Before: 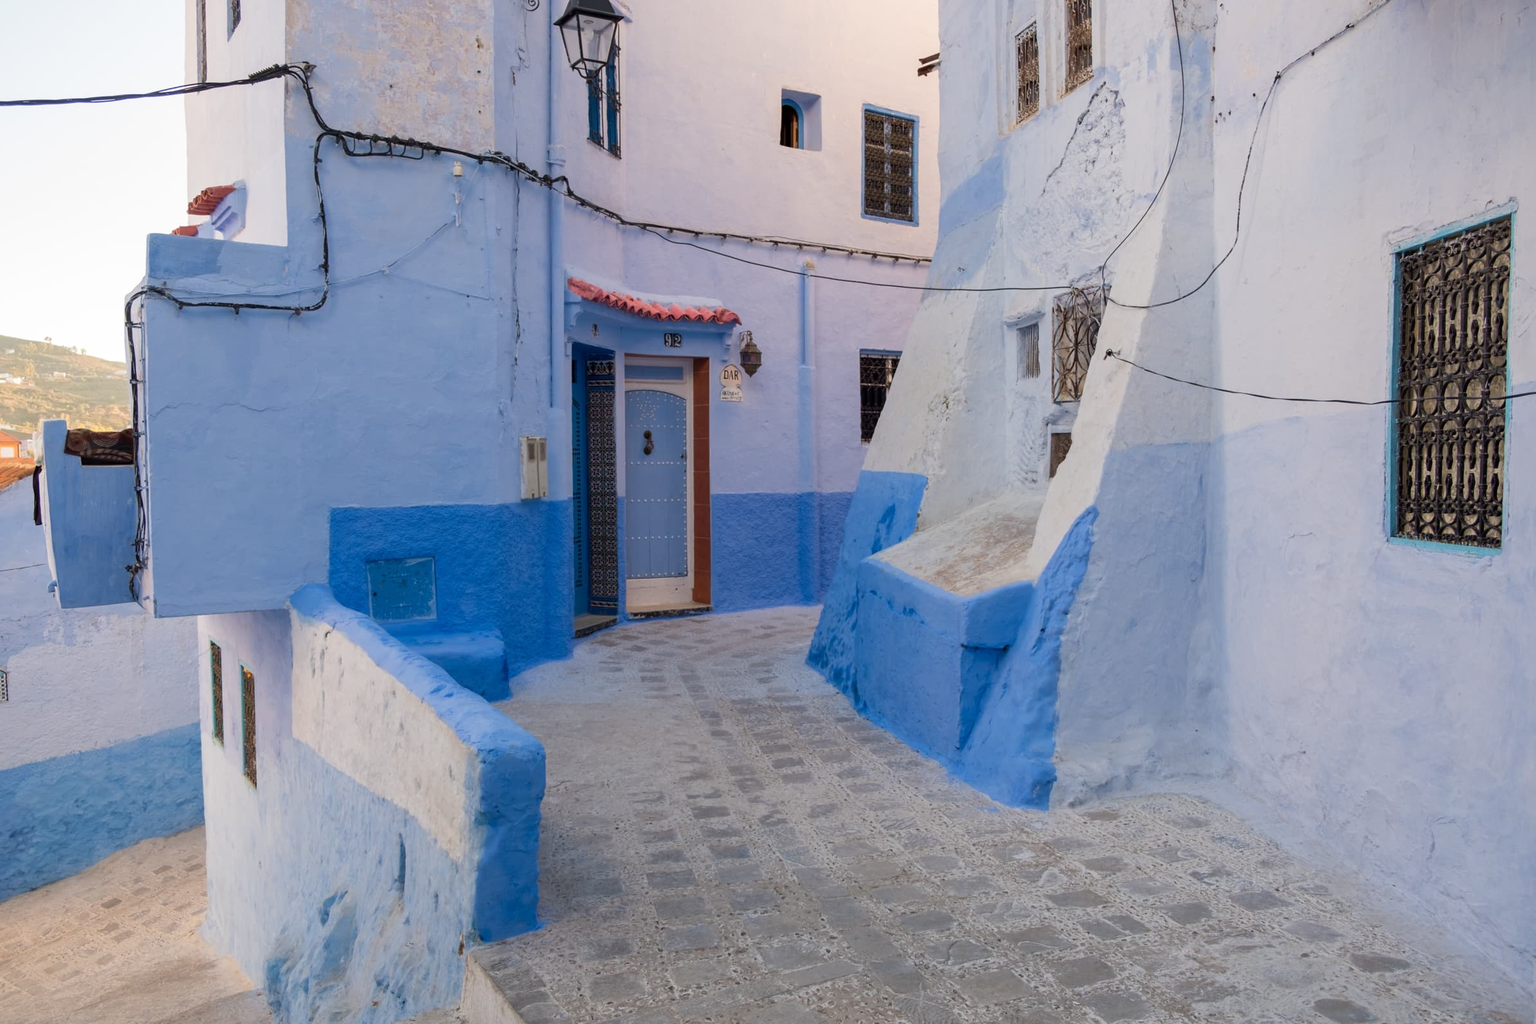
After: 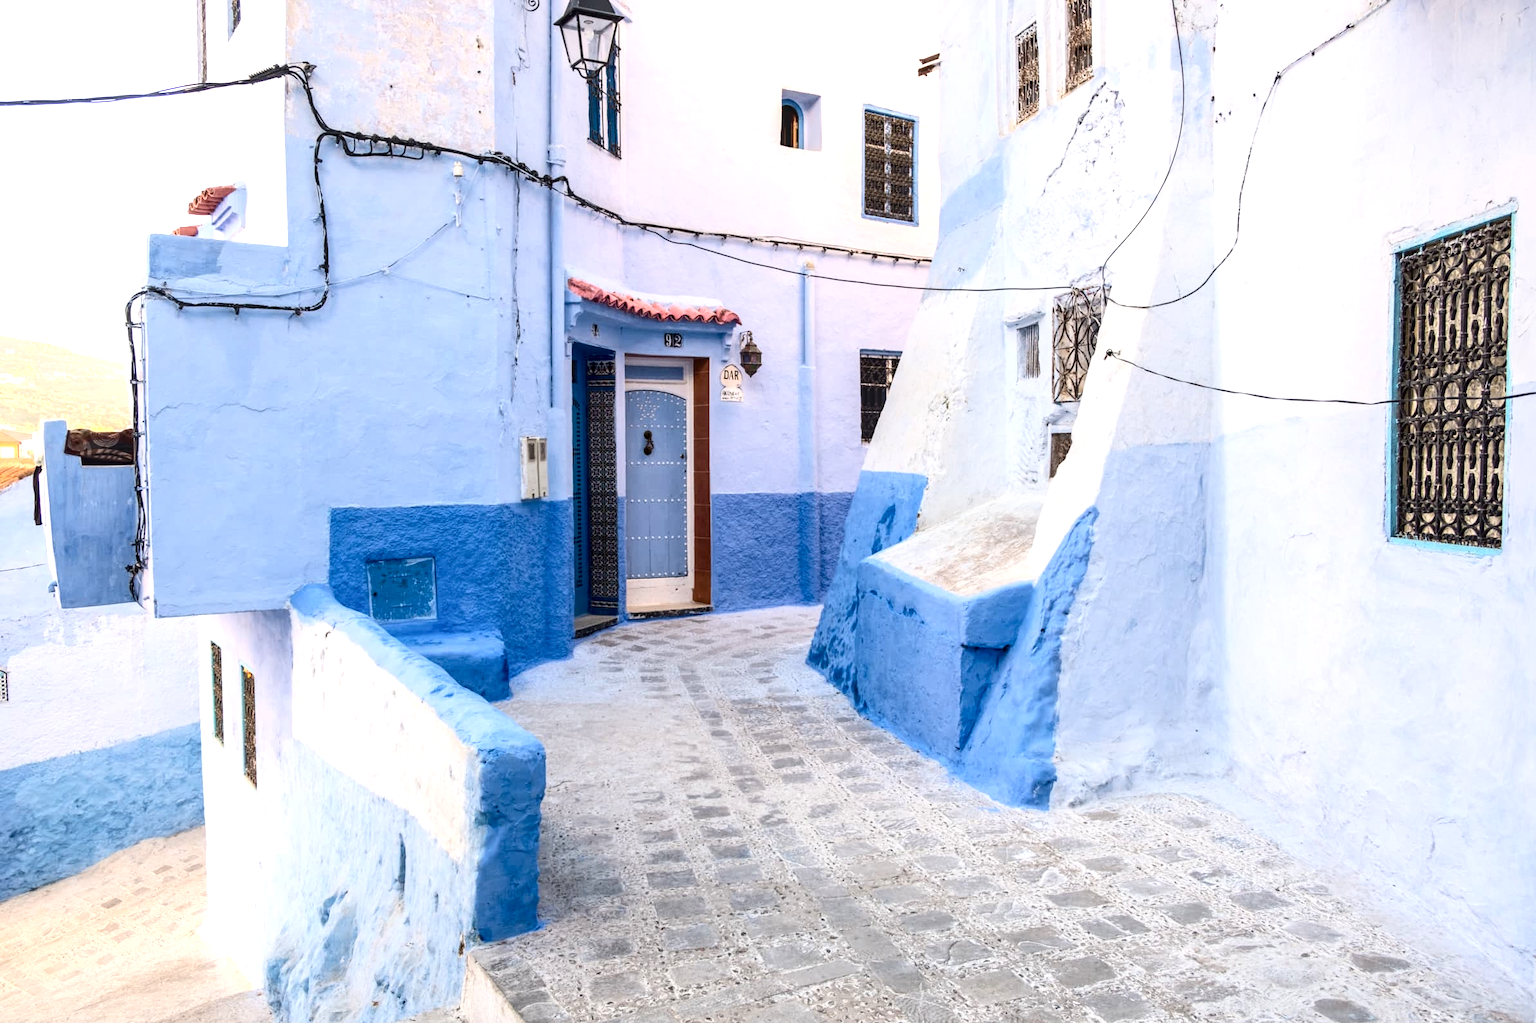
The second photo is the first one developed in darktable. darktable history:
tone equalizer: mask exposure compensation -0.488 EV
color balance rgb: linear chroma grading › global chroma 15.464%, perceptual saturation grading › global saturation 17.798%
contrast brightness saturation: contrast 0.248, saturation -0.316
local contrast: detail 130%
exposure: black level correction 0, exposure 1.001 EV, compensate exposure bias true, compensate highlight preservation false
